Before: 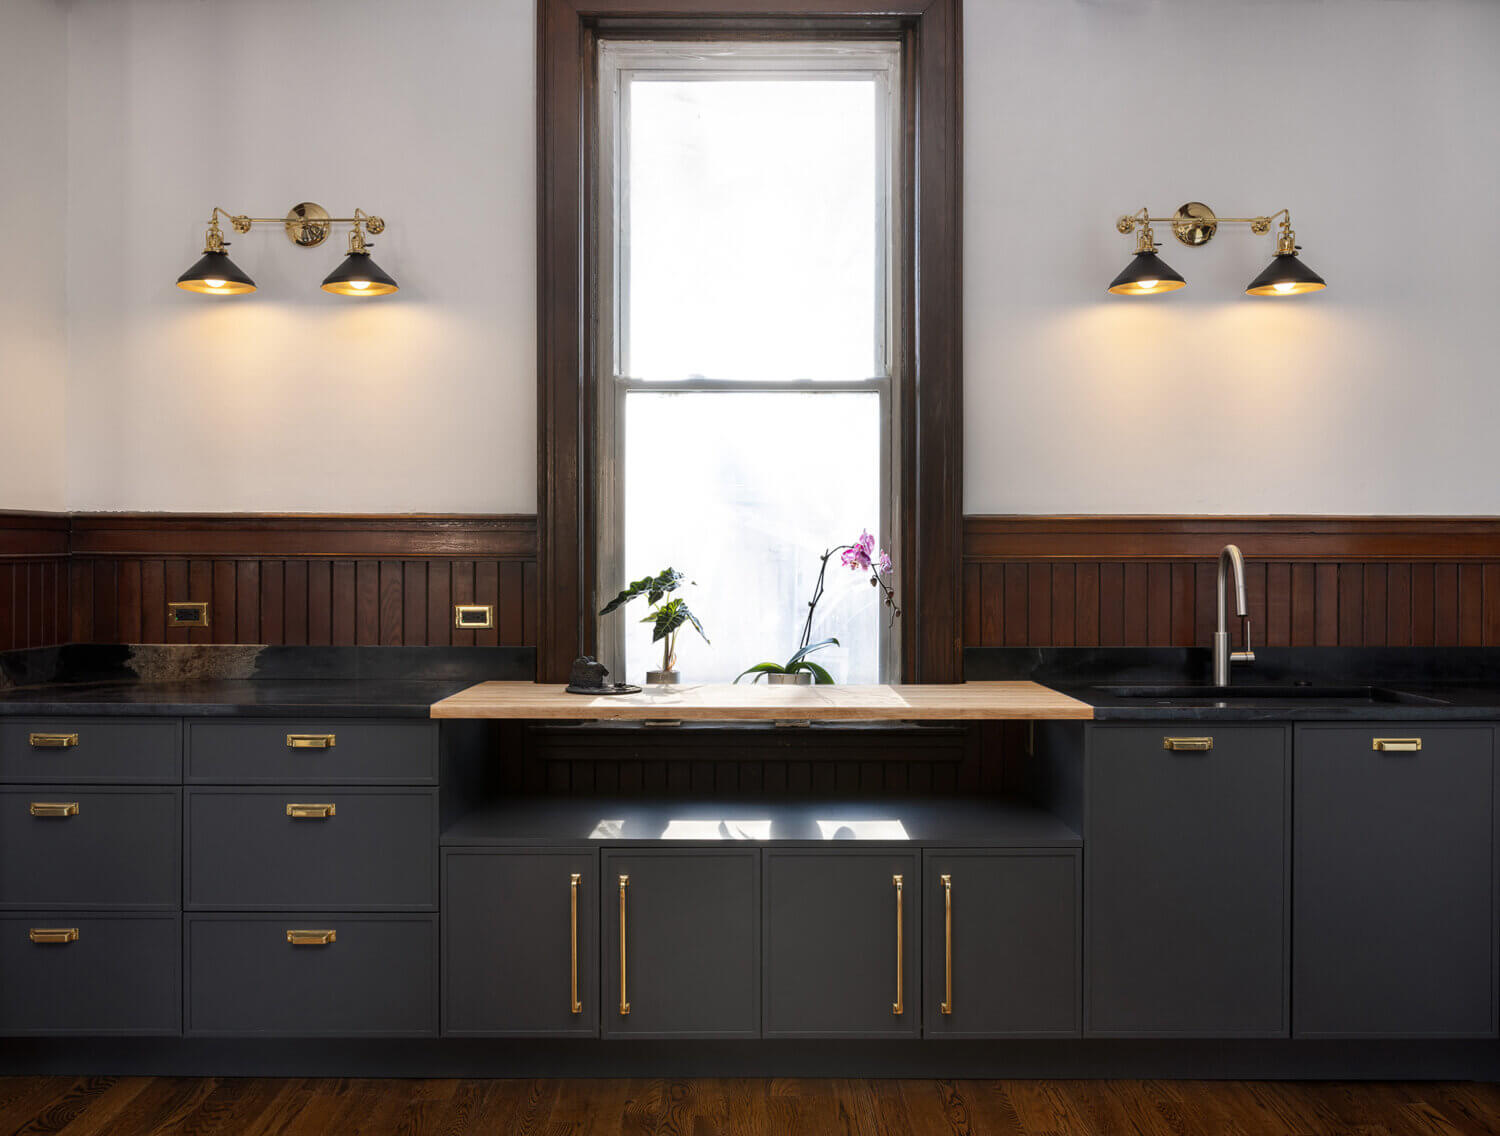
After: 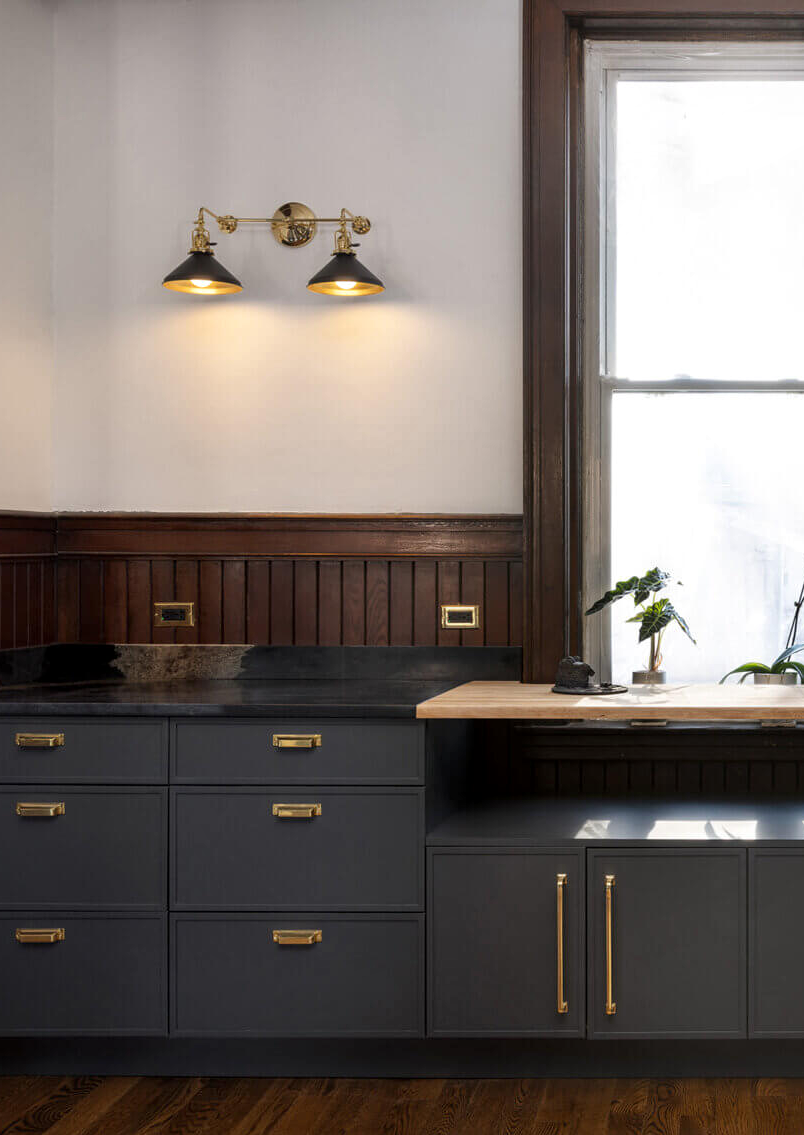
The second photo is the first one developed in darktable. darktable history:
local contrast: mode bilateral grid, contrast 20, coarseness 50, detail 119%, midtone range 0.2
crop: left 0.962%, right 45.38%, bottom 0.082%
